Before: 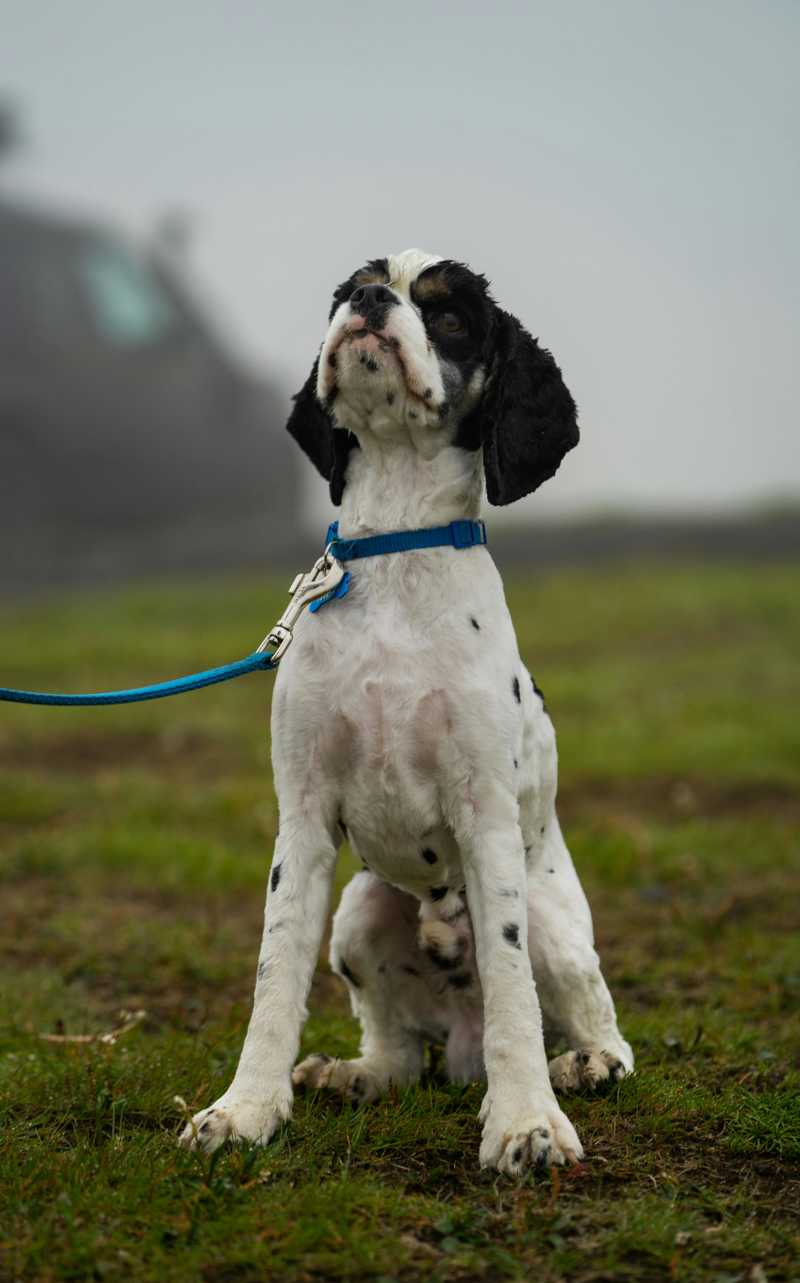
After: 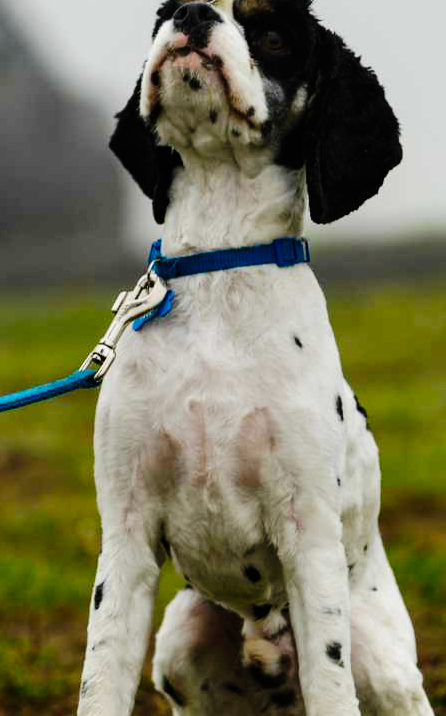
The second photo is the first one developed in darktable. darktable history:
crop and rotate: left 22.13%, top 22.054%, right 22.026%, bottom 22.102%
tone curve: curves: ch0 [(0, 0) (0.003, 0.003) (0.011, 0.005) (0.025, 0.008) (0.044, 0.012) (0.069, 0.02) (0.1, 0.031) (0.136, 0.047) (0.177, 0.088) (0.224, 0.141) (0.277, 0.222) (0.335, 0.32) (0.399, 0.422) (0.468, 0.523) (0.543, 0.623) (0.623, 0.716) (0.709, 0.796) (0.801, 0.88) (0.898, 0.958) (1, 1)], preserve colors none
